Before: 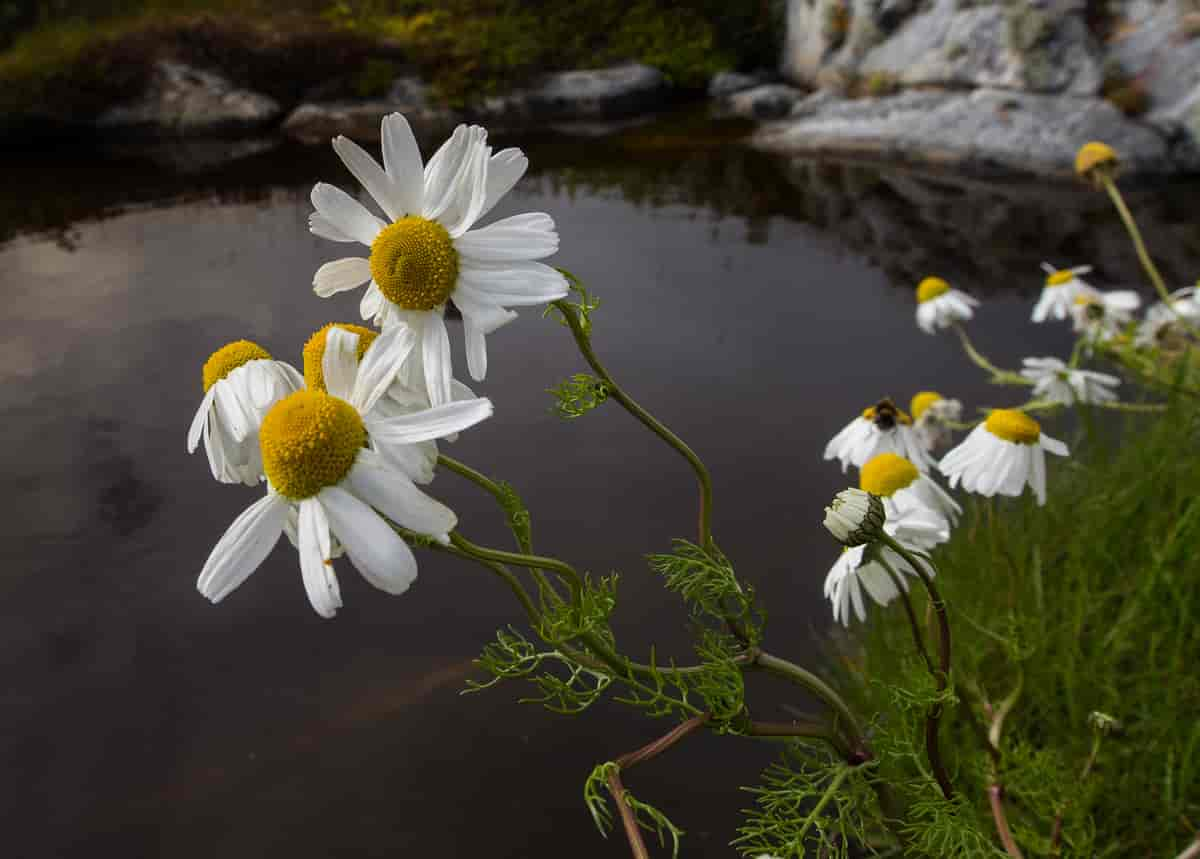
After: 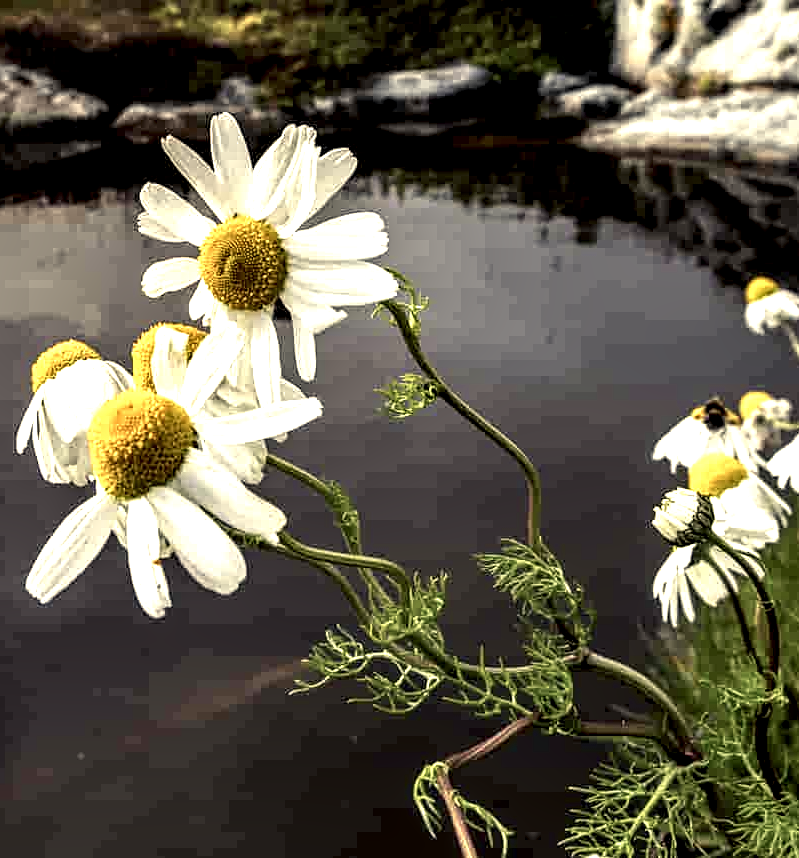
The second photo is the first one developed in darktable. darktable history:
crop and rotate: left 14.292%, right 19.041%
sharpen: amount 0.2
white balance: emerald 1
exposure: black level correction 0, exposure 1 EV, compensate highlight preservation false
local contrast: shadows 185%, detail 225%
color balance rgb: shadows lift › chroma 2%, shadows lift › hue 263°, highlights gain › chroma 8%, highlights gain › hue 84°, linear chroma grading › global chroma -15%, saturation formula JzAzBz (2021)
